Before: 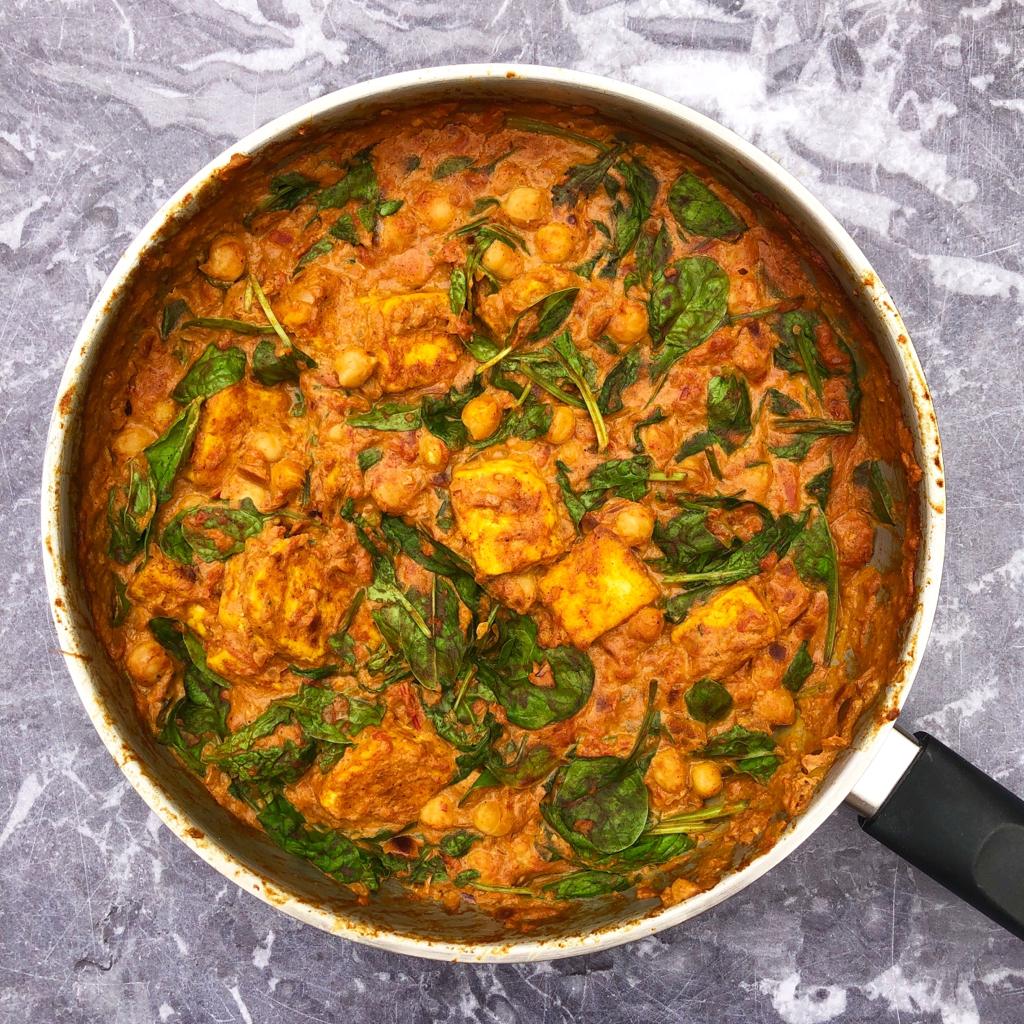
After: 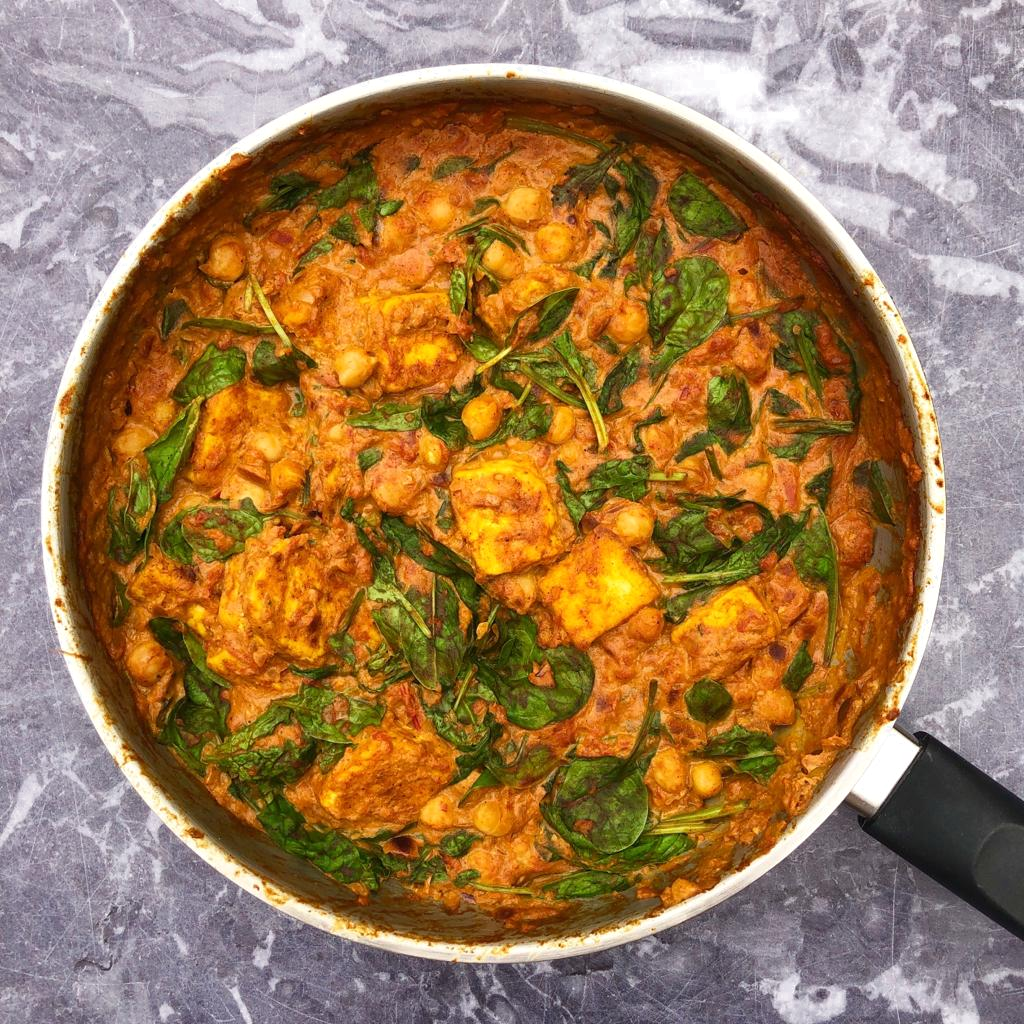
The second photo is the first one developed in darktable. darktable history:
color zones: curves: ch0 [(0, 0.497) (0.143, 0.5) (0.286, 0.5) (0.429, 0.483) (0.571, 0.116) (0.714, -0.006) (0.857, 0.28) (1, 0.497)]
exposure: exposure 0.02 EV, compensate highlight preservation false
